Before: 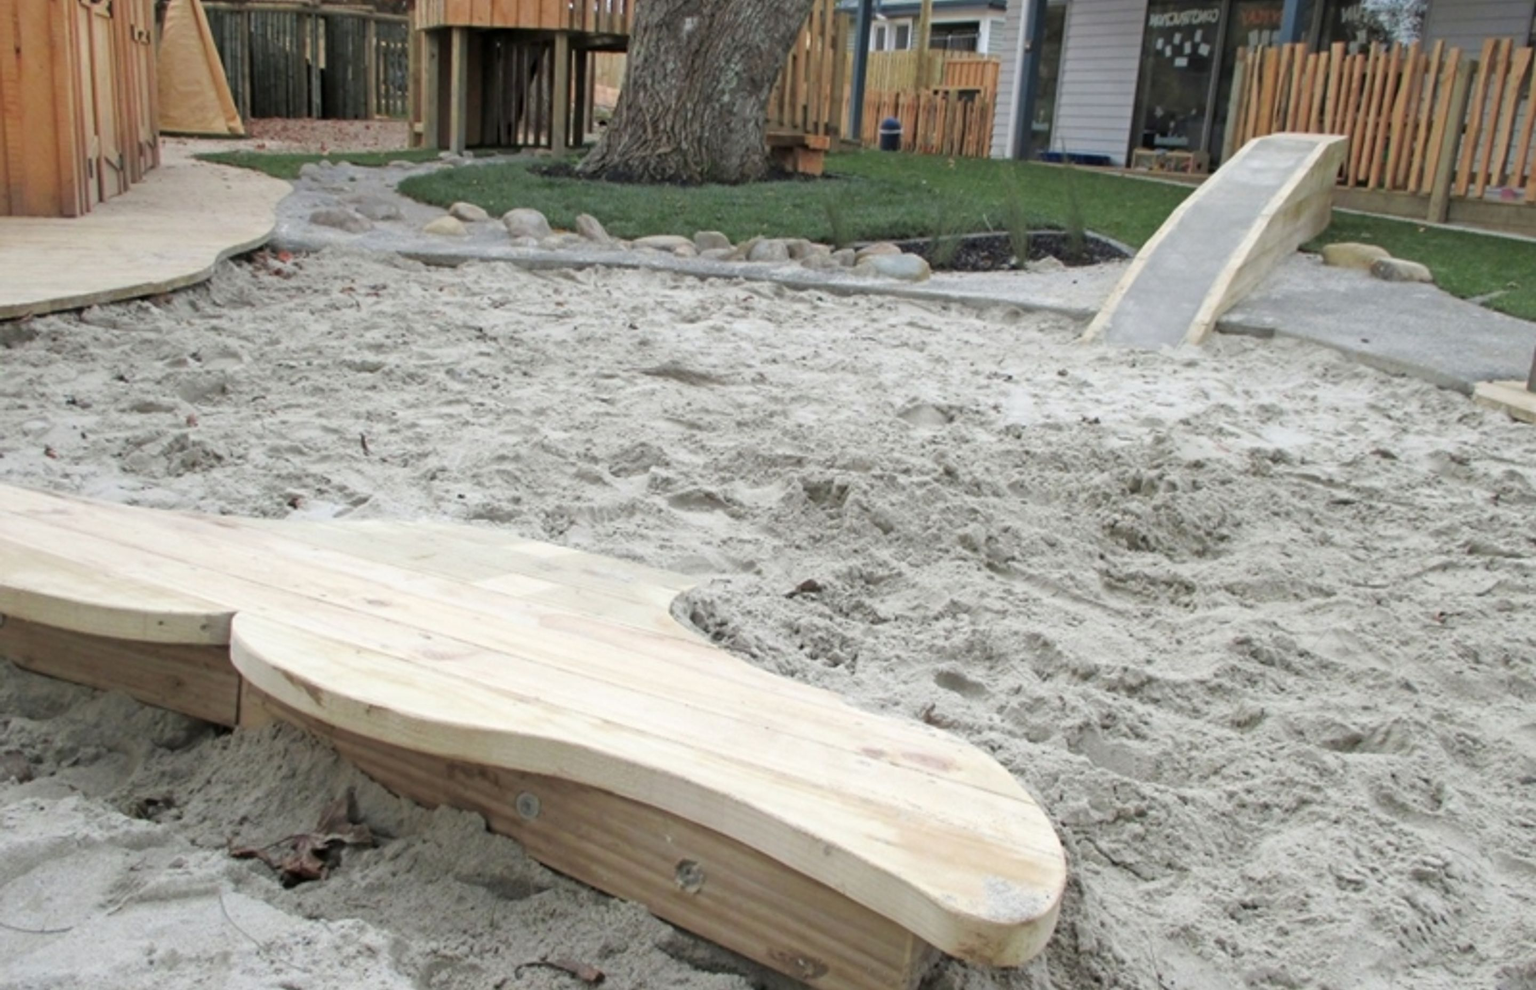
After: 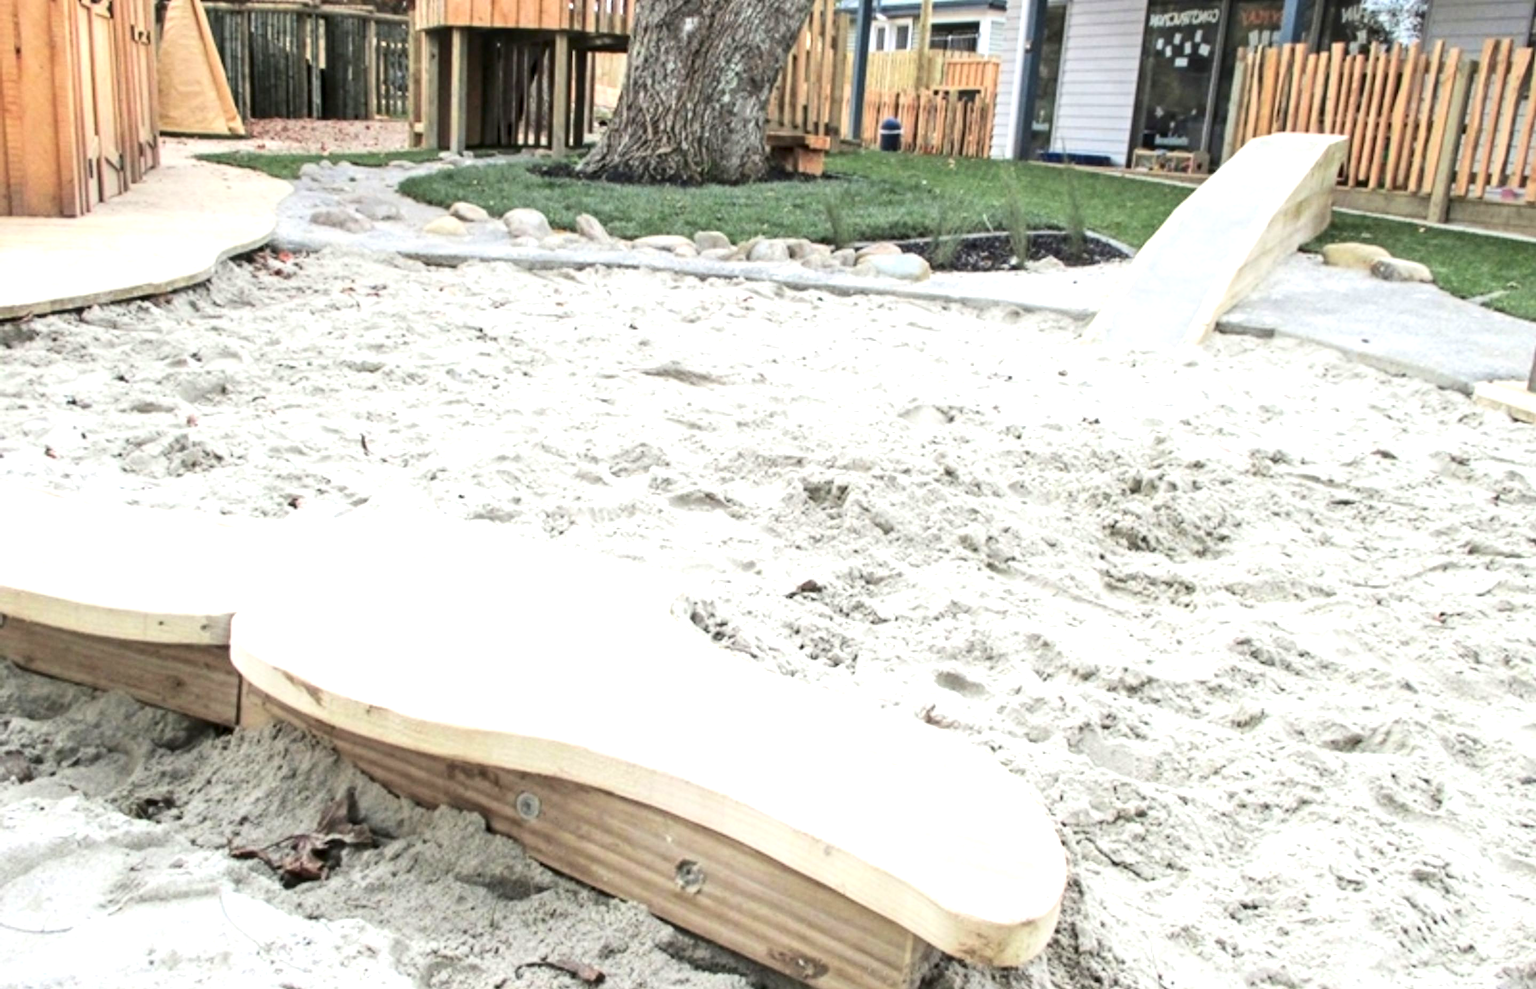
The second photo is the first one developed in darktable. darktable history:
local contrast: on, module defaults
contrast brightness saturation: contrast 0.215
exposure: black level correction 0, exposure 1.096 EV, compensate highlight preservation false
